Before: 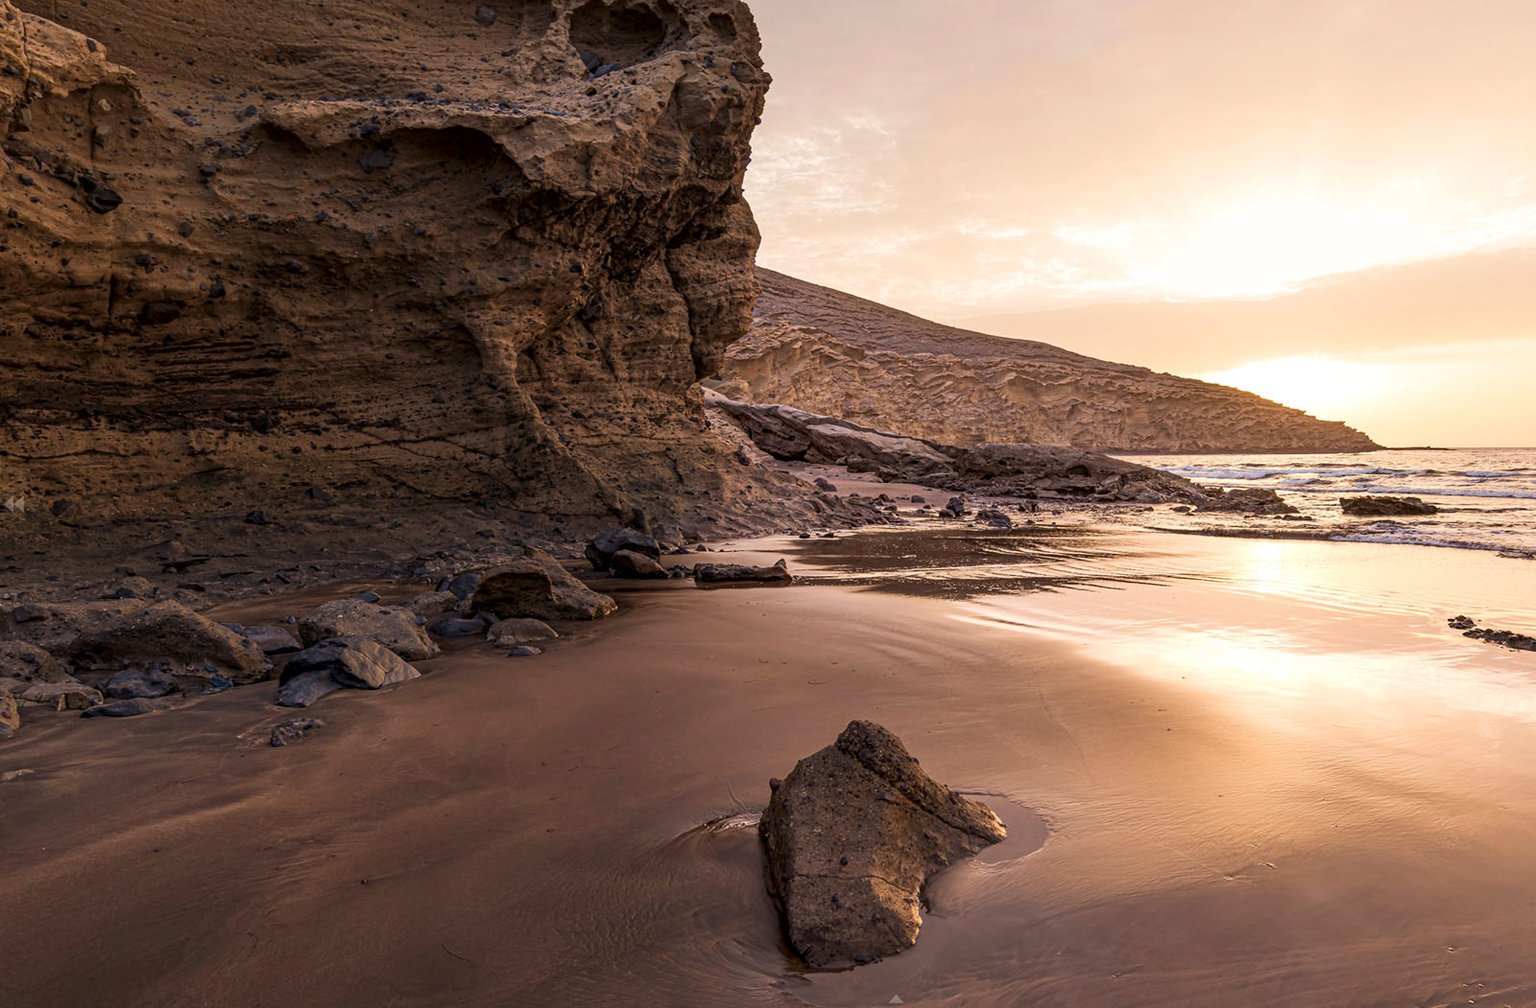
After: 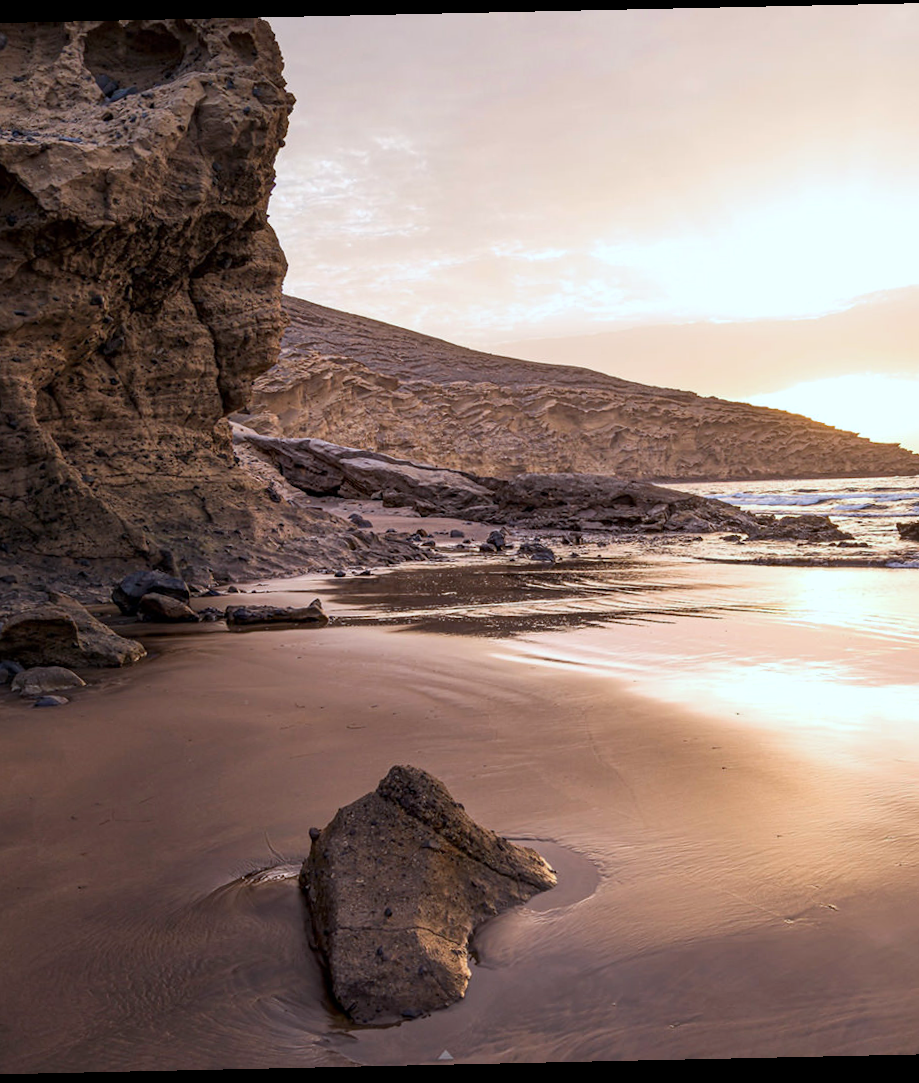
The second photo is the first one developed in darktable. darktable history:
color calibration: illuminant custom, x 0.368, y 0.373, temperature 4330.32 K
crop: left 31.458%, top 0%, right 11.876%
rotate and perspective: rotation -1.24°, automatic cropping off
